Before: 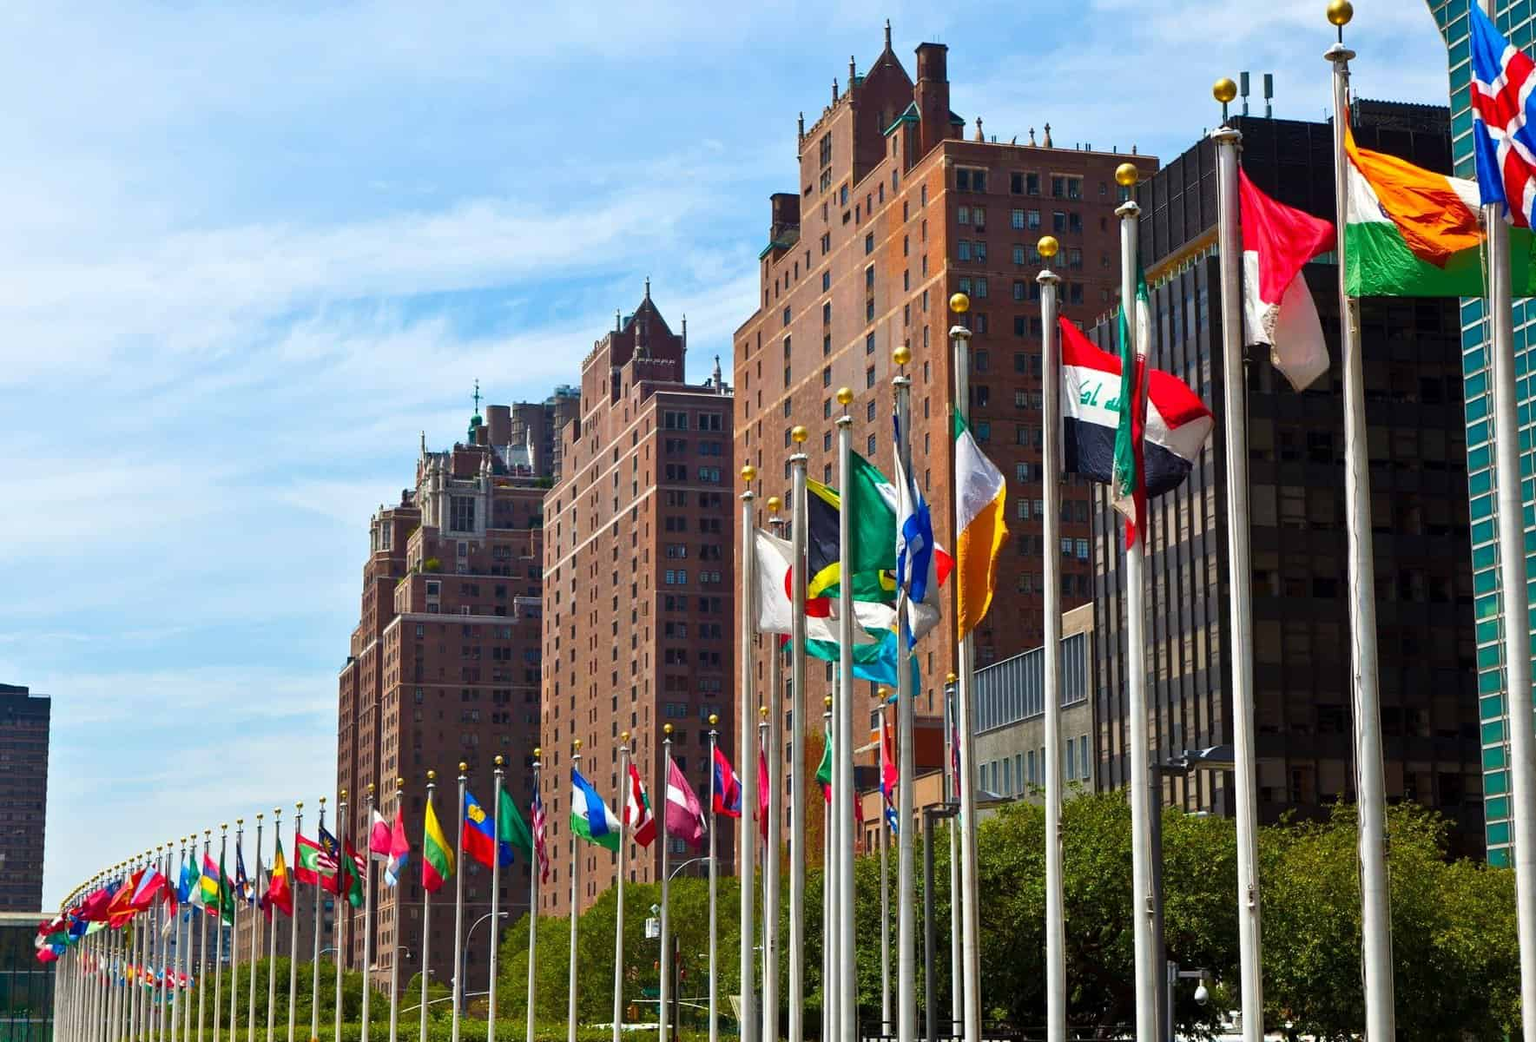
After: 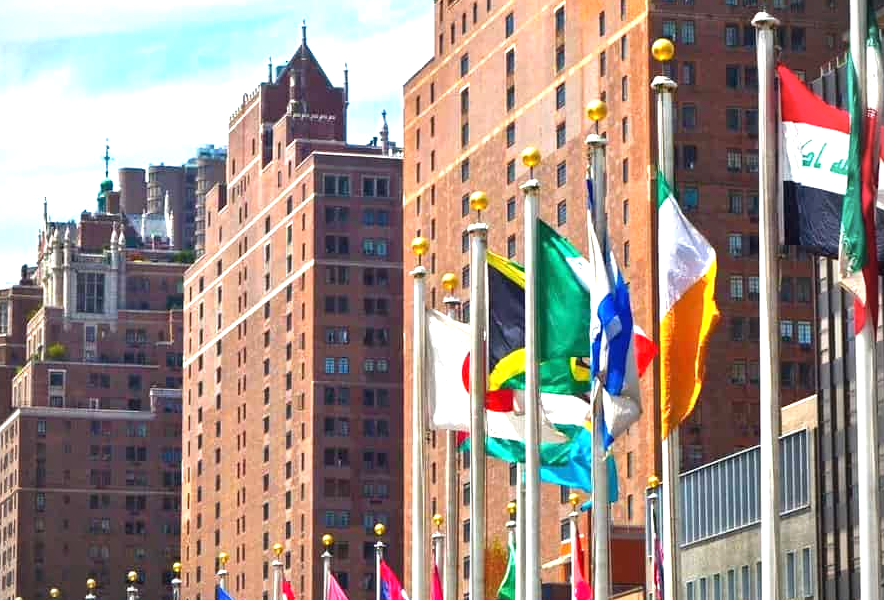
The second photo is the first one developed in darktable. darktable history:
exposure: black level correction 0, exposure 1.1 EV, compensate exposure bias true, compensate highlight preservation false
vignetting: on, module defaults
crop: left 25%, top 25%, right 25%, bottom 25%
